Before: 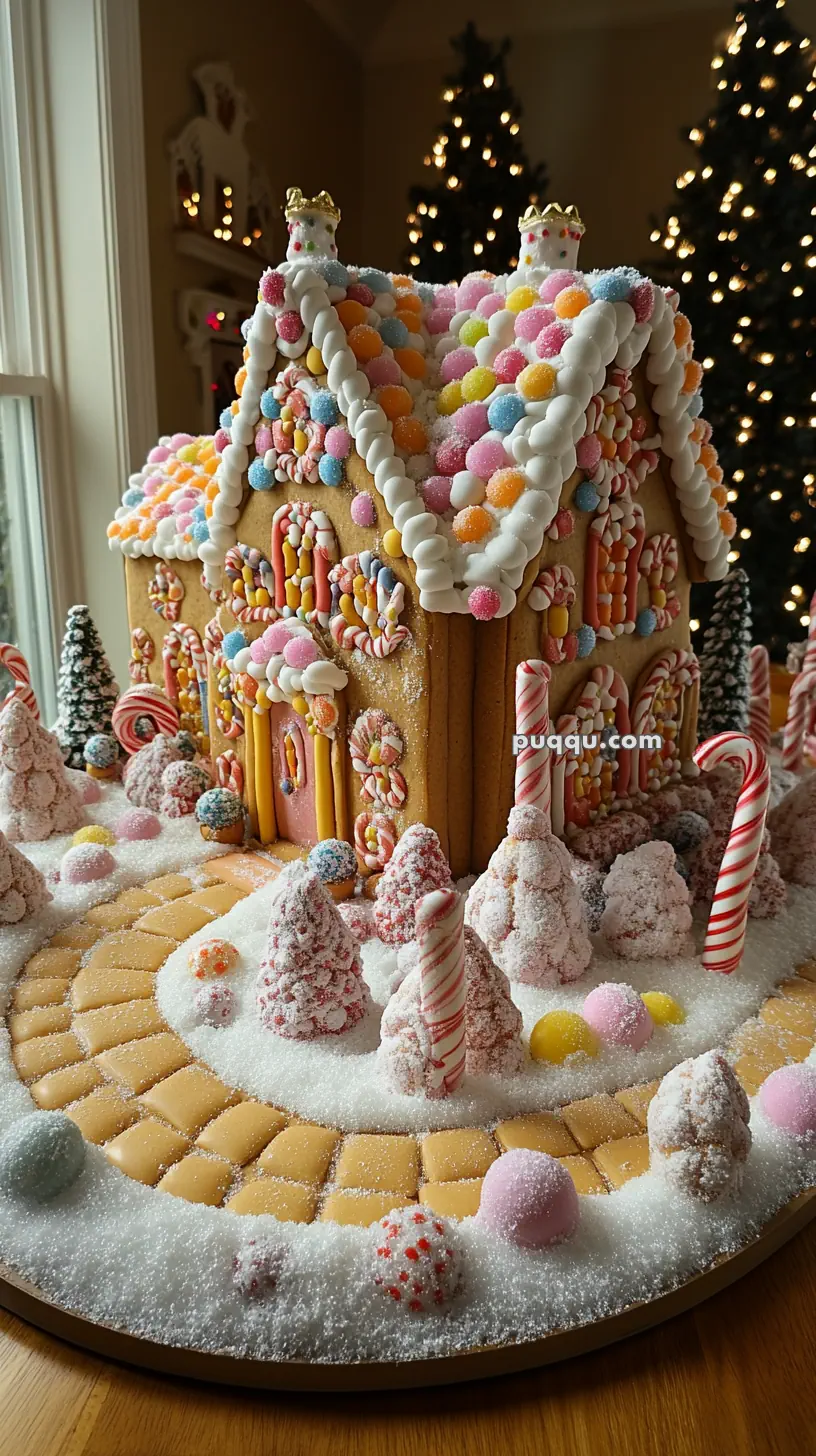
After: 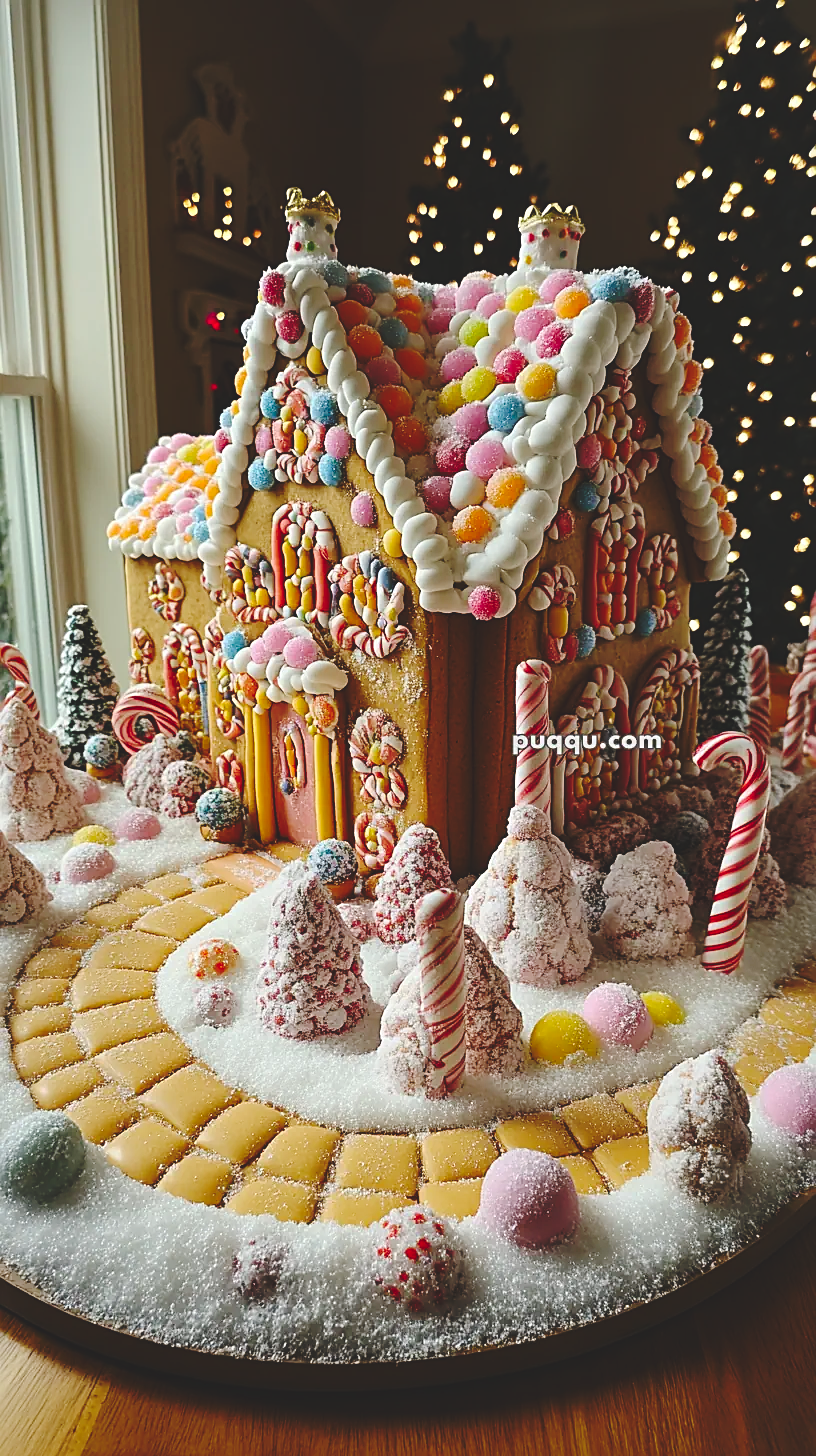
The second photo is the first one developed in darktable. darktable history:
contrast brightness saturation: contrast 0.131, brightness -0.052, saturation 0.165
base curve: curves: ch0 [(0, 0.024) (0.055, 0.065) (0.121, 0.166) (0.236, 0.319) (0.693, 0.726) (1, 1)], preserve colors none
shadows and highlights: shadows 24.75, highlights -23.44
sharpen: on, module defaults
